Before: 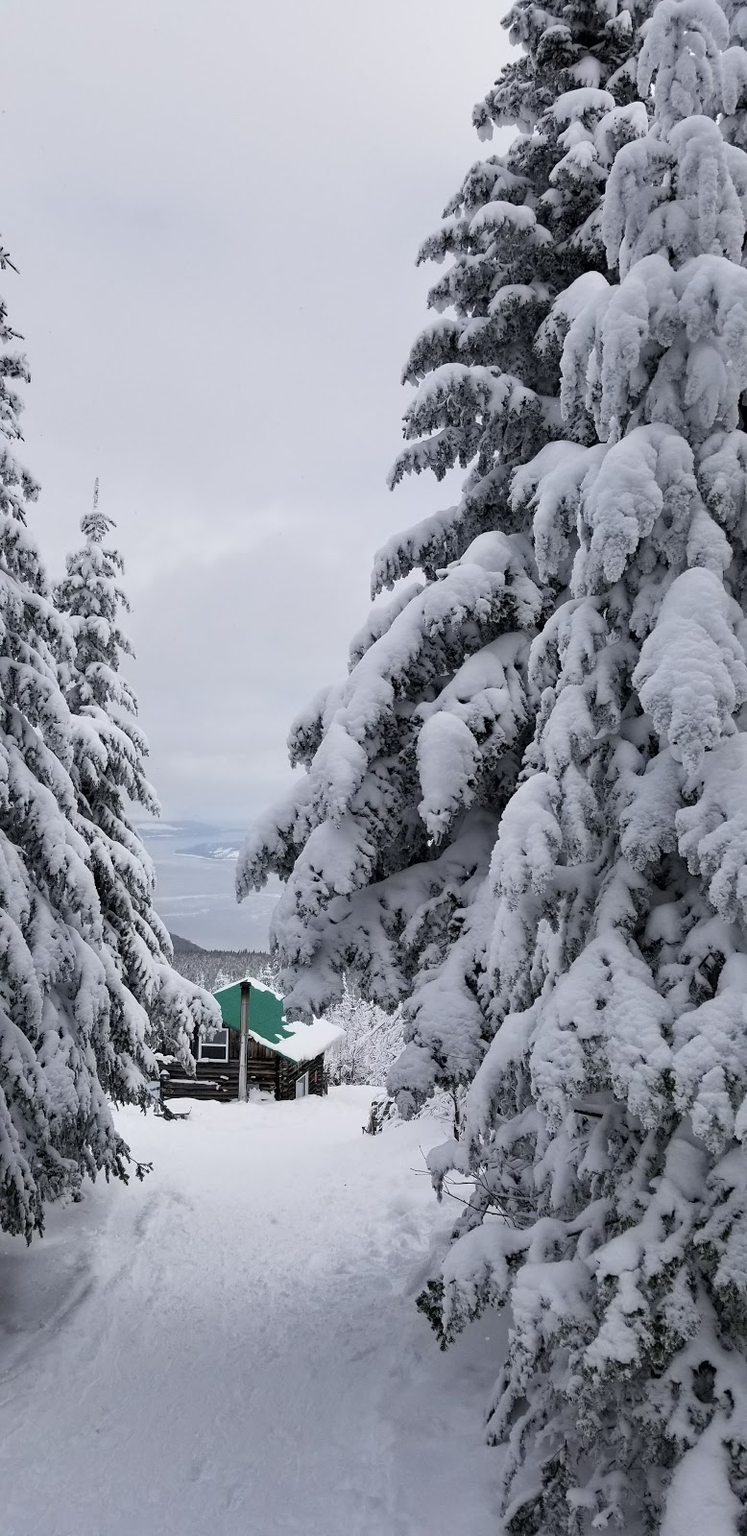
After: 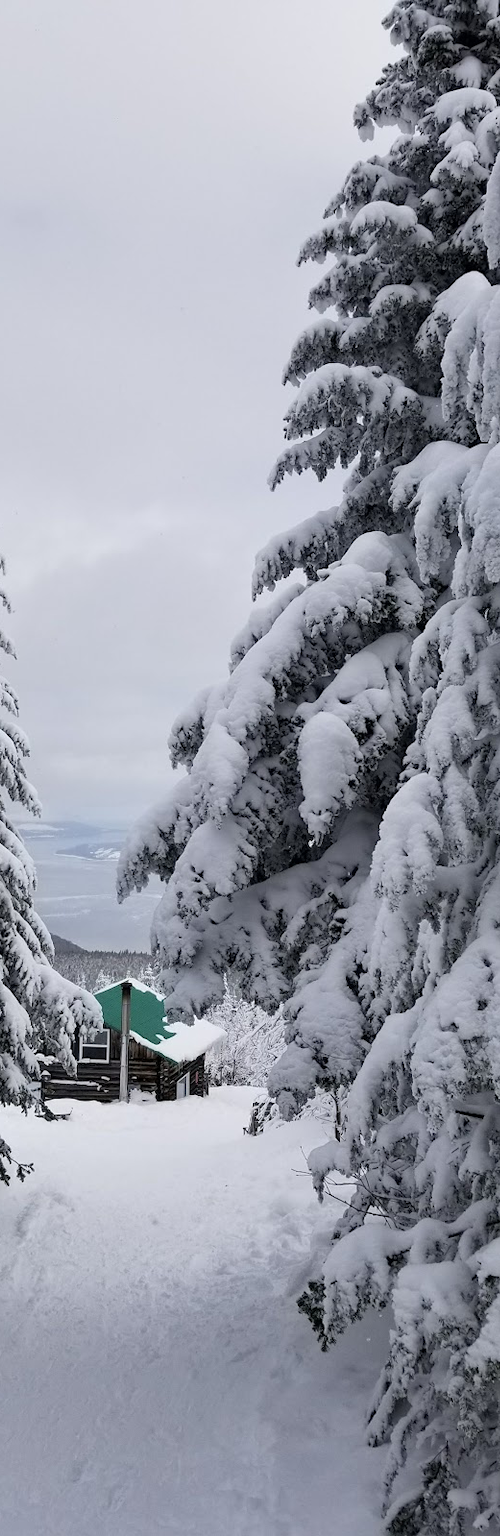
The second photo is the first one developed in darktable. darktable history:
crop and rotate: left 16.01%, right 16.99%
